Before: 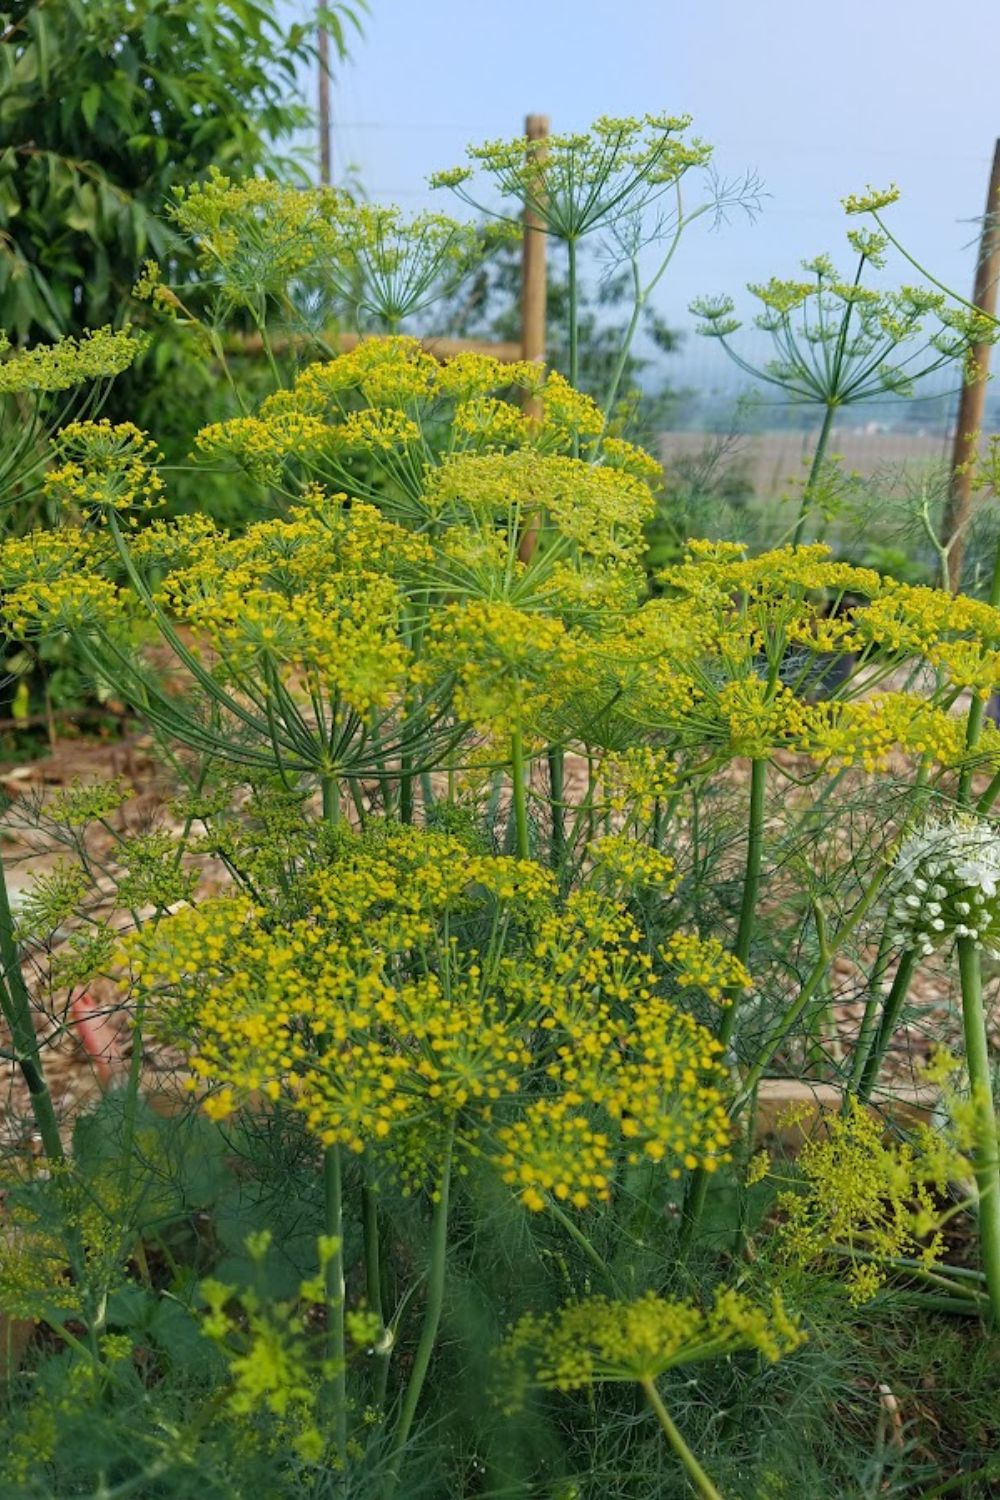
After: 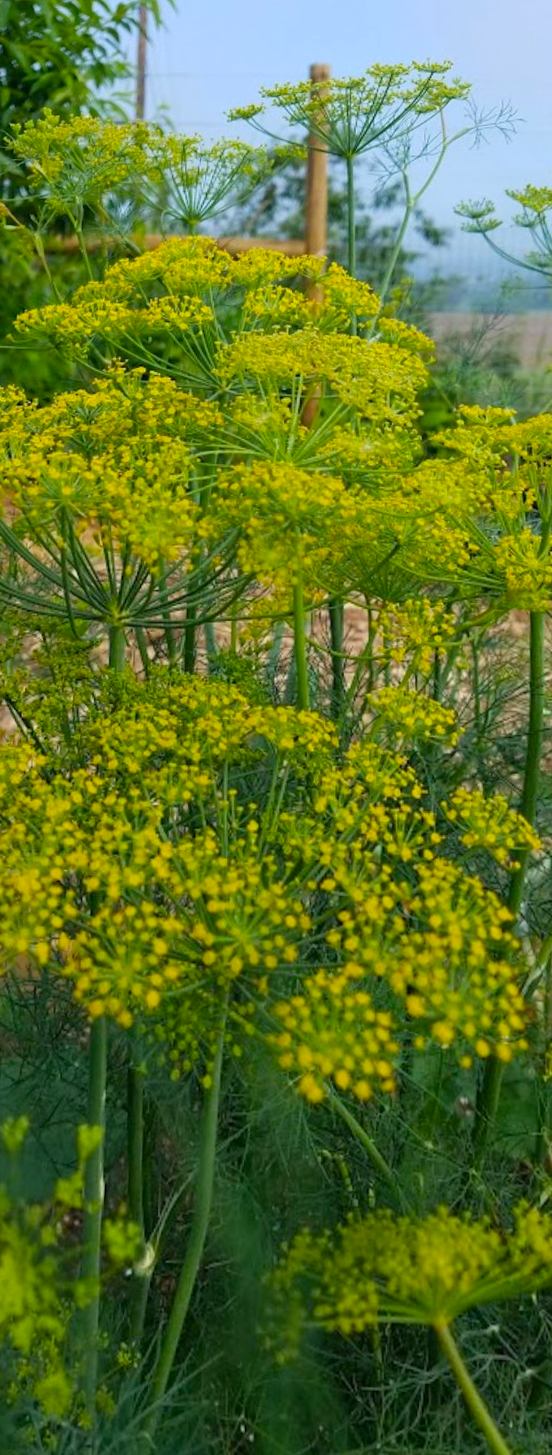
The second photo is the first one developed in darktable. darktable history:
color balance rgb: linear chroma grading › shadows -8%, linear chroma grading › global chroma 10%, perceptual saturation grading › global saturation 2%, perceptual saturation grading › highlights -2%, perceptual saturation grading › mid-tones 4%, perceptual saturation grading › shadows 8%, perceptual brilliance grading › global brilliance 2%, perceptual brilliance grading › highlights -4%, global vibrance 16%, saturation formula JzAzBz (2021)
crop and rotate: left 14.385%, right 18.948%
rotate and perspective: rotation 0.72°, lens shift (vertical) -0.352, lens shift (horizontal) -0.051, crop left 0.152, crop right 0.859, crop top 0.019, crop bottom 0.964
